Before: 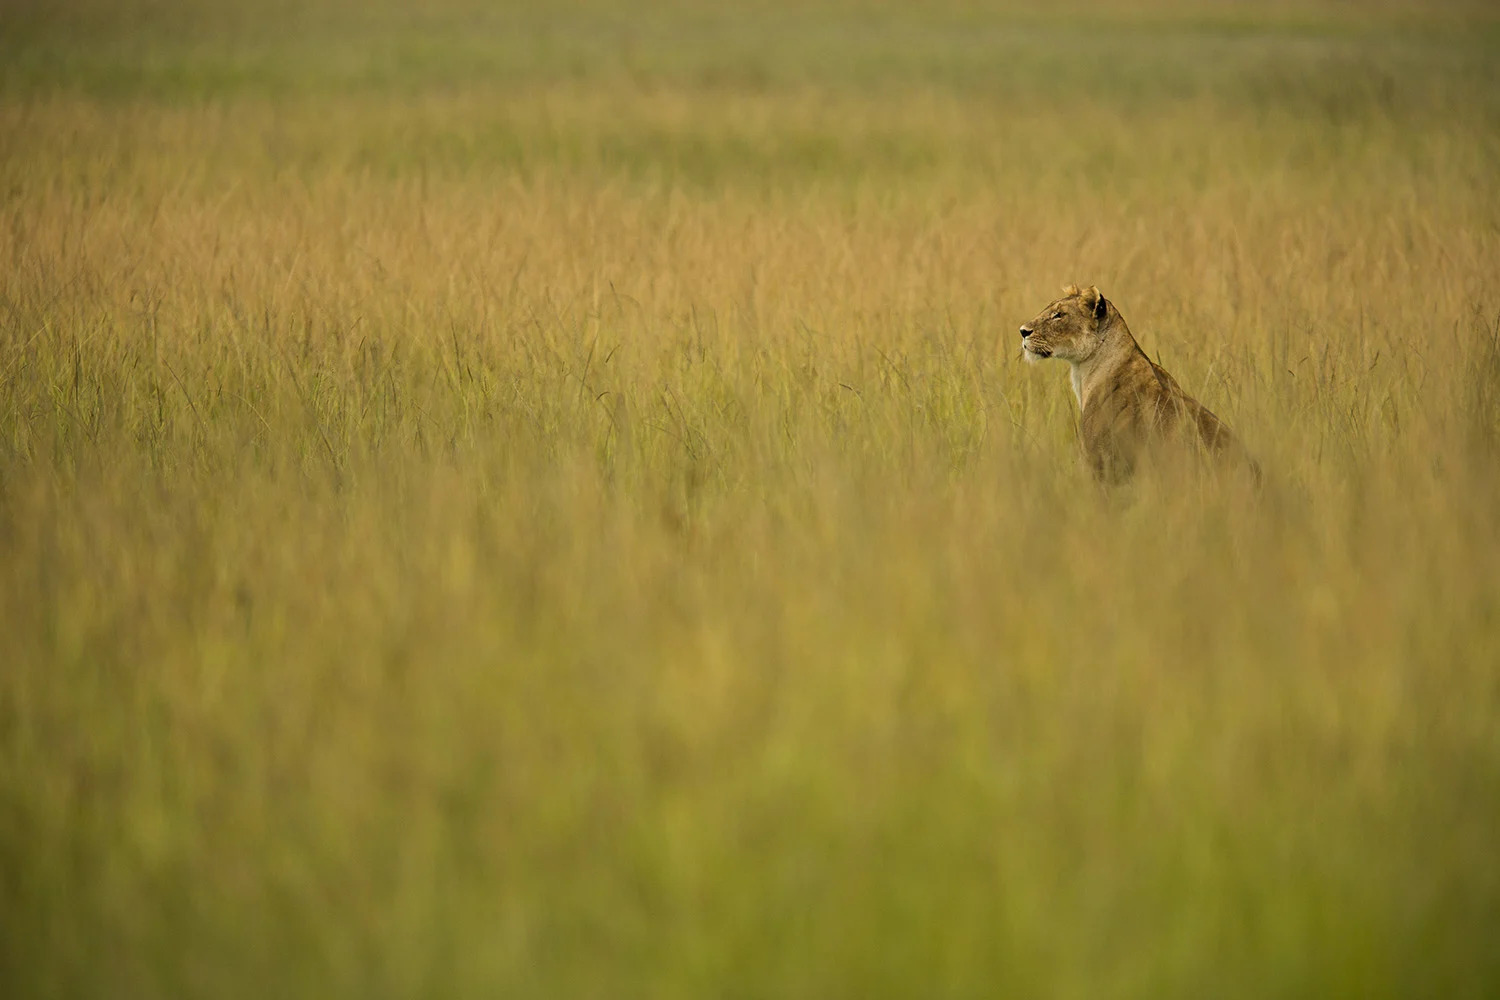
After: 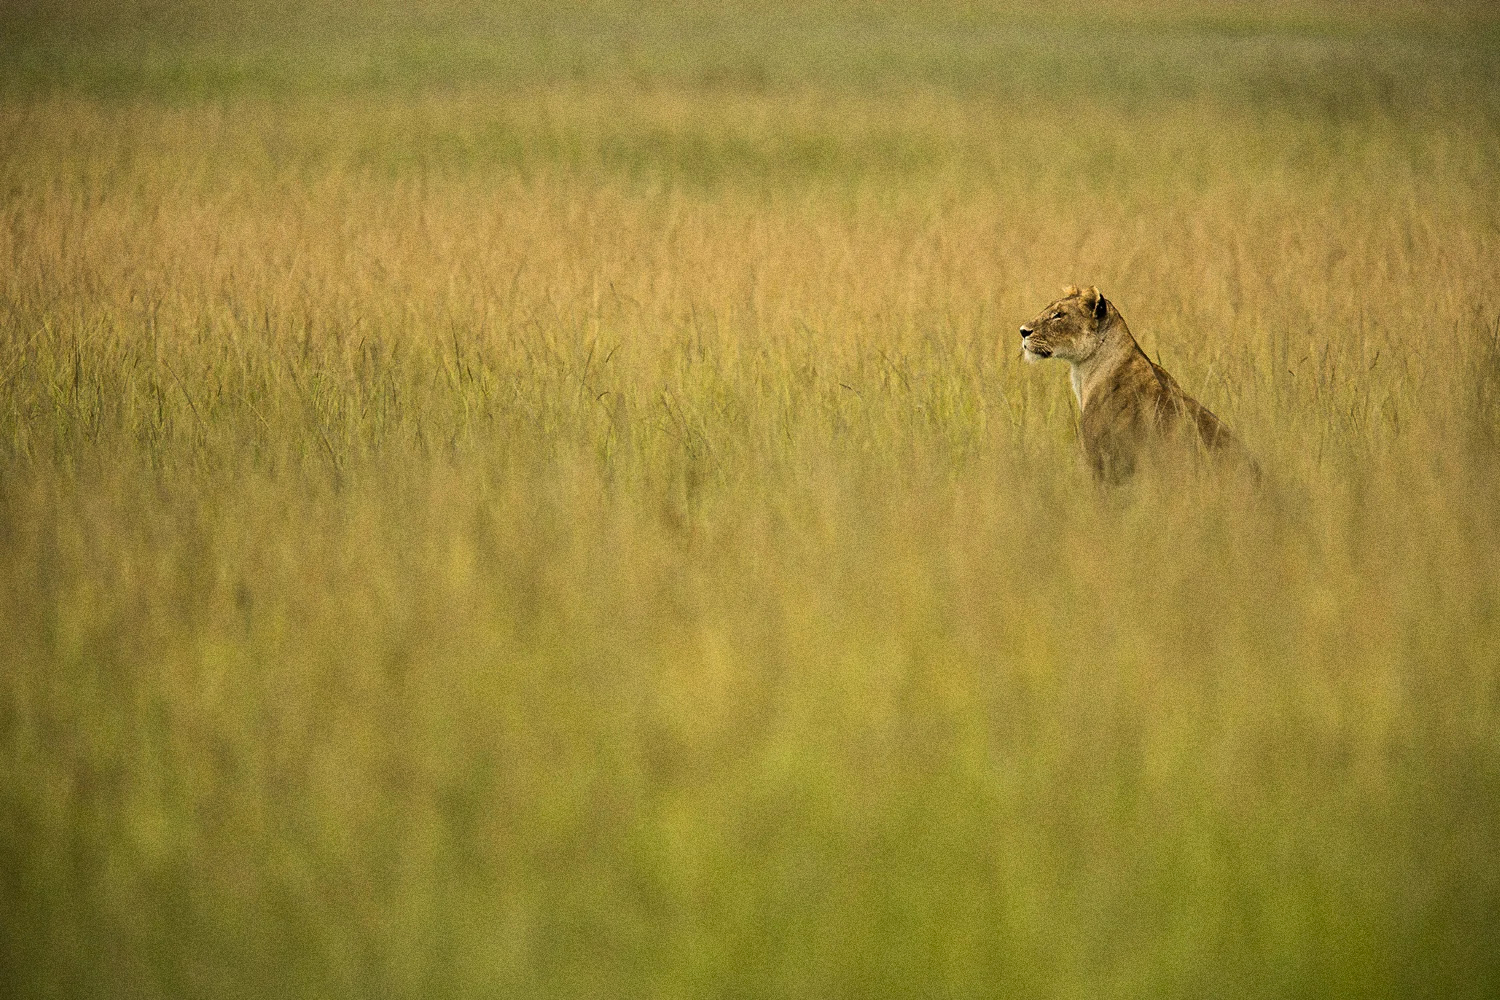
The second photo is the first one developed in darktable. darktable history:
grain: coarseness 0.09 ISO, strength 40%
tone equalizer: -8 EV -0.417 EV, -7 EV -0.389 EV, -6 EV -0.333 EV, -5 EV -0.222 EV, -3 EV 0.222 EV, -2 EV 0.333 EV, -1 EV 0.389 EV, +0 EV 0.417 EV, edges refinement/feathering 500, mask exposure compensation -1.57 EV, preserve details no
